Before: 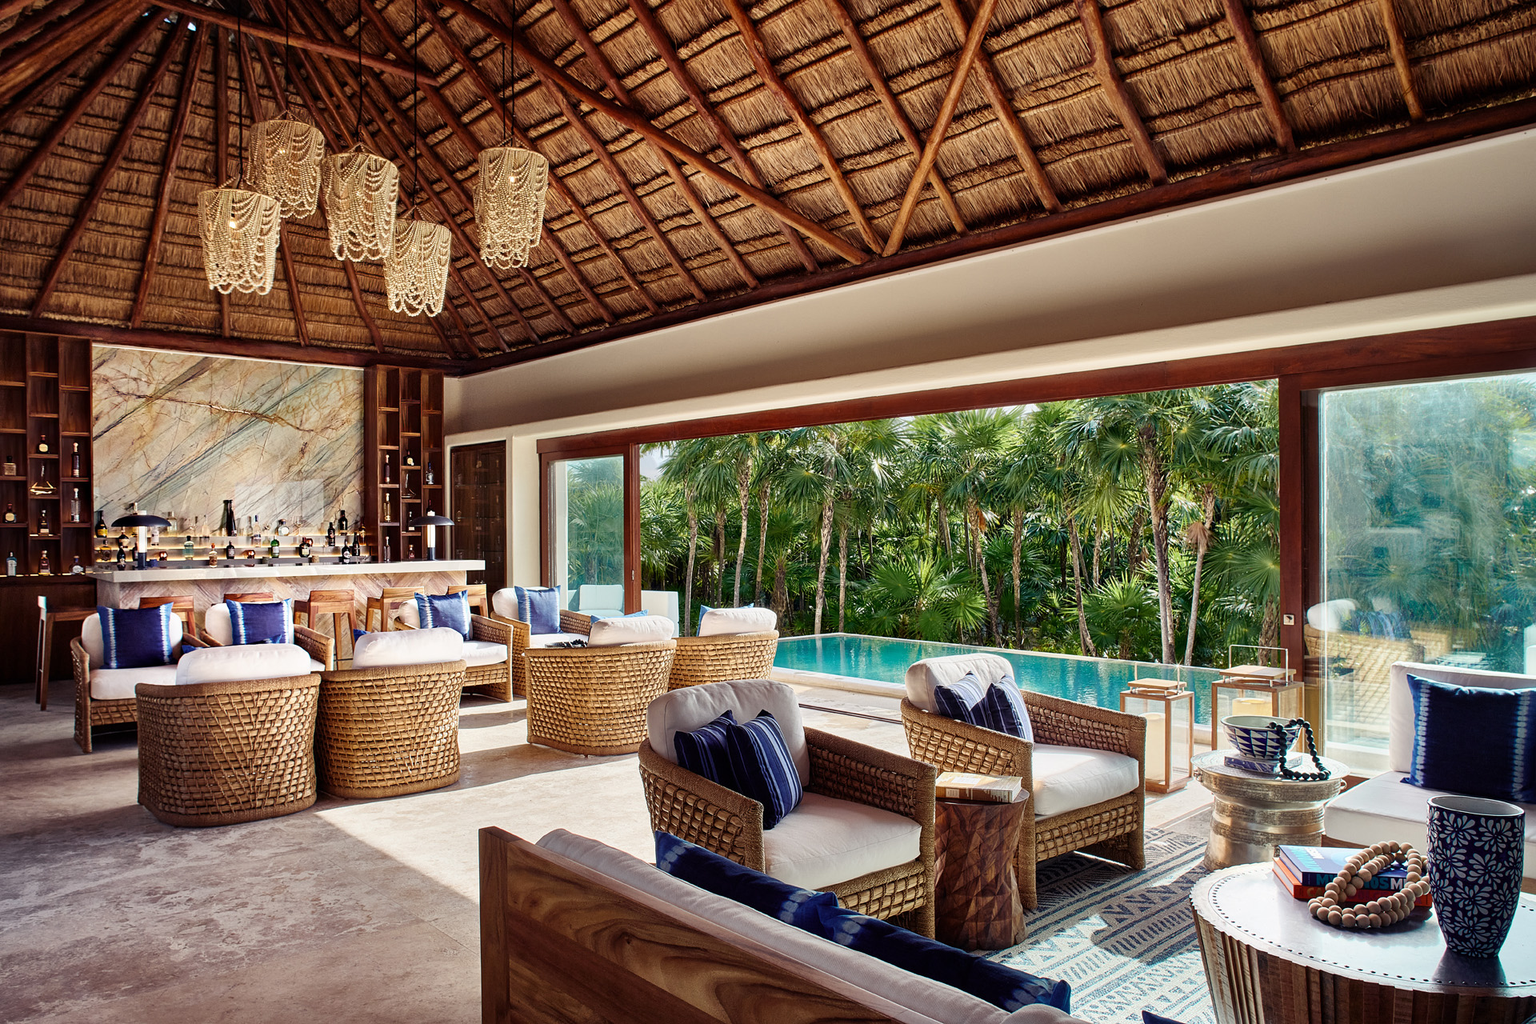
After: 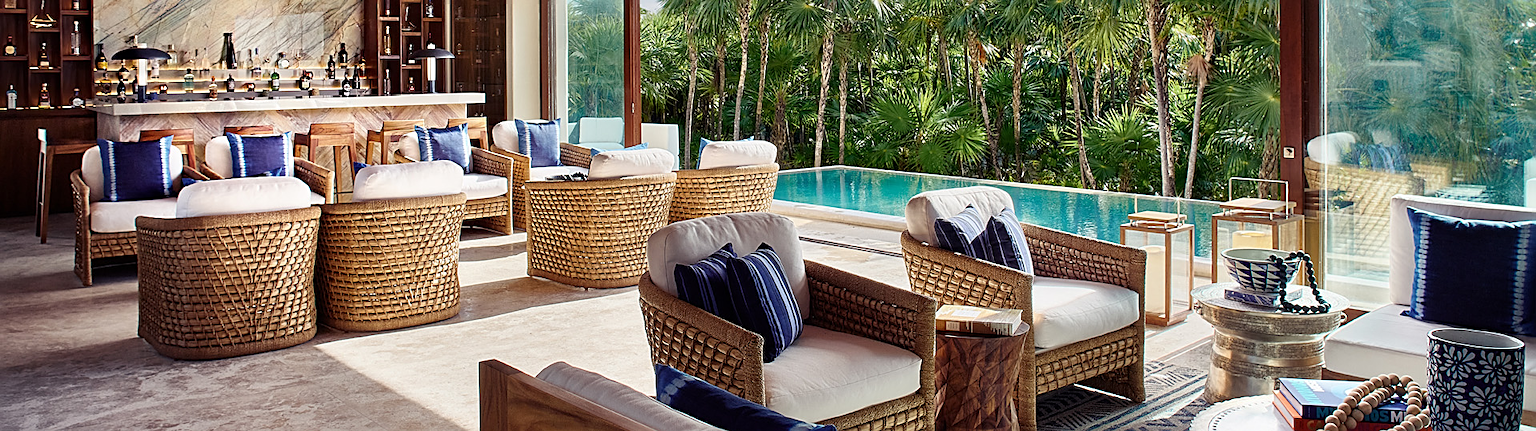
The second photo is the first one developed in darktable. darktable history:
crop: top 45.63%, bottom 12.135%
sharpen: on, module defaults
